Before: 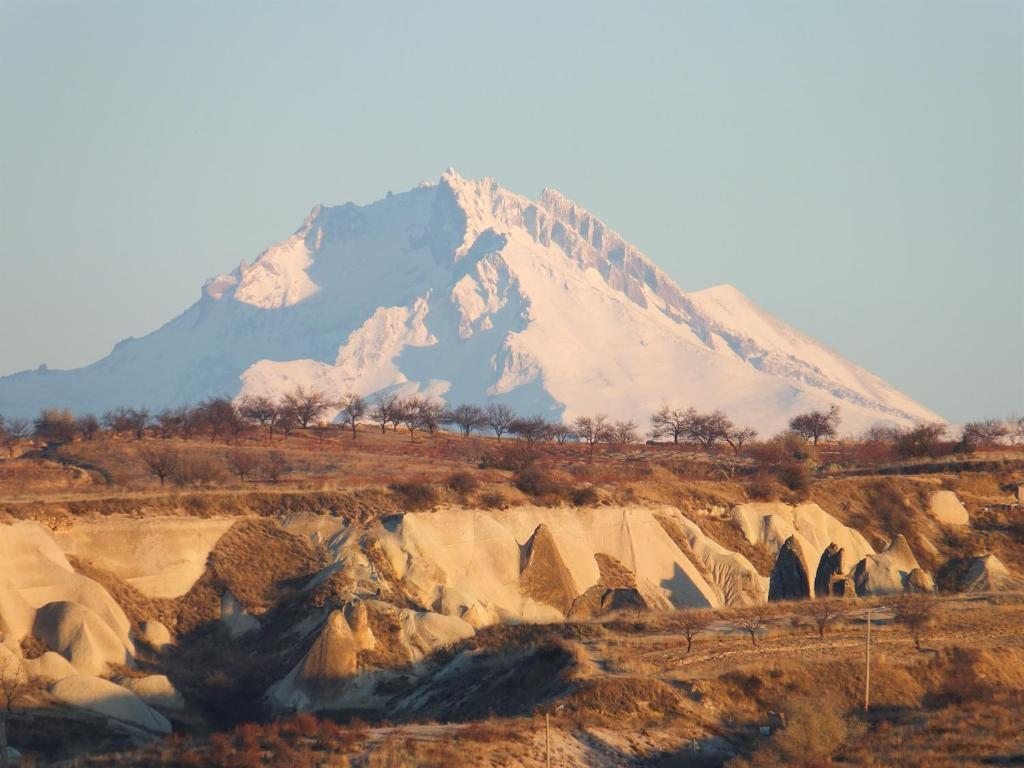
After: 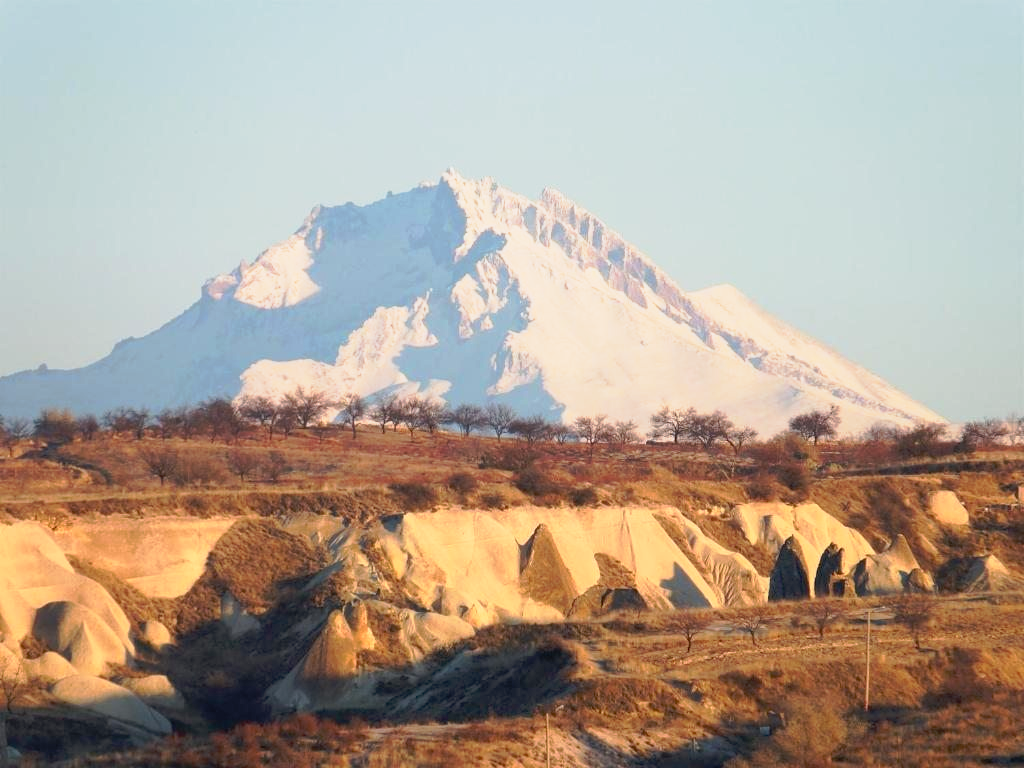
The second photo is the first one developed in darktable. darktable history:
tone curve: curves: ch0 [(0, 0) (0.105, 0.068) (0.181, 0.185) (0.28, 0.291) (0.384, 0.404) (0.485, 0.531) (0.638, 0.681) (0.795, 0.879) (1, 0.977)]; ch1 [(0, 0) (0.161, 0.092) (0.35, 0.33) (0.379, 0.401) (0.456, 0.469) (0.504, 0.5) (0.512, 0.514) (0.58, 0.597) (0.635, 0.646) (1, 1)]; ch2 [(0, 0) (0.371, 0.362) (0.437, 0.437) (0.5, 0.5) (0.53, 0.523) (0.56, 0.58) (0.622, 0.606) (1, 1)], preserve colors none
